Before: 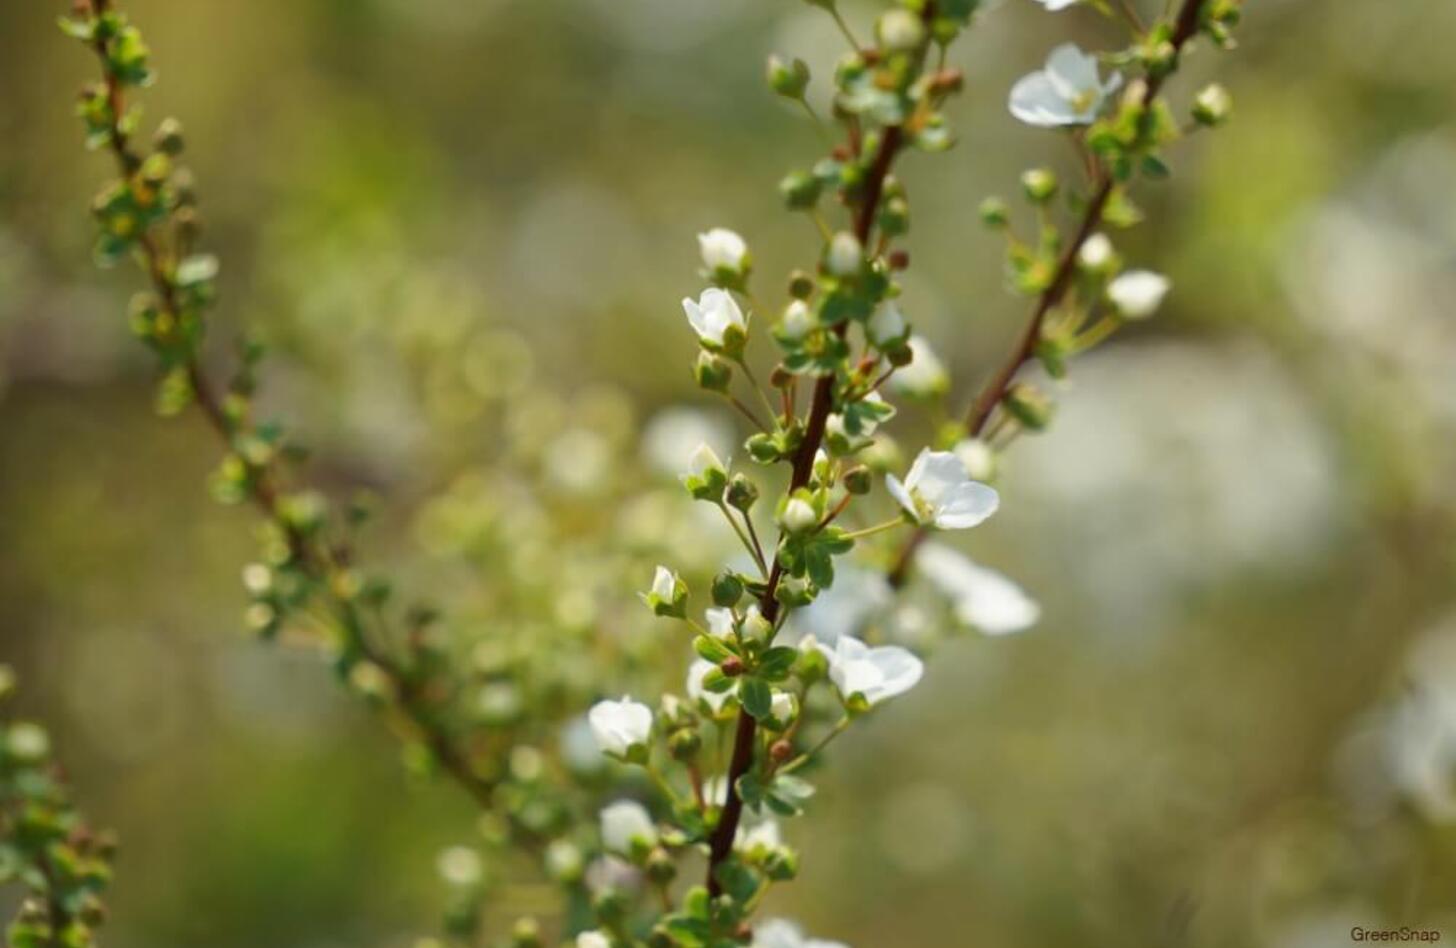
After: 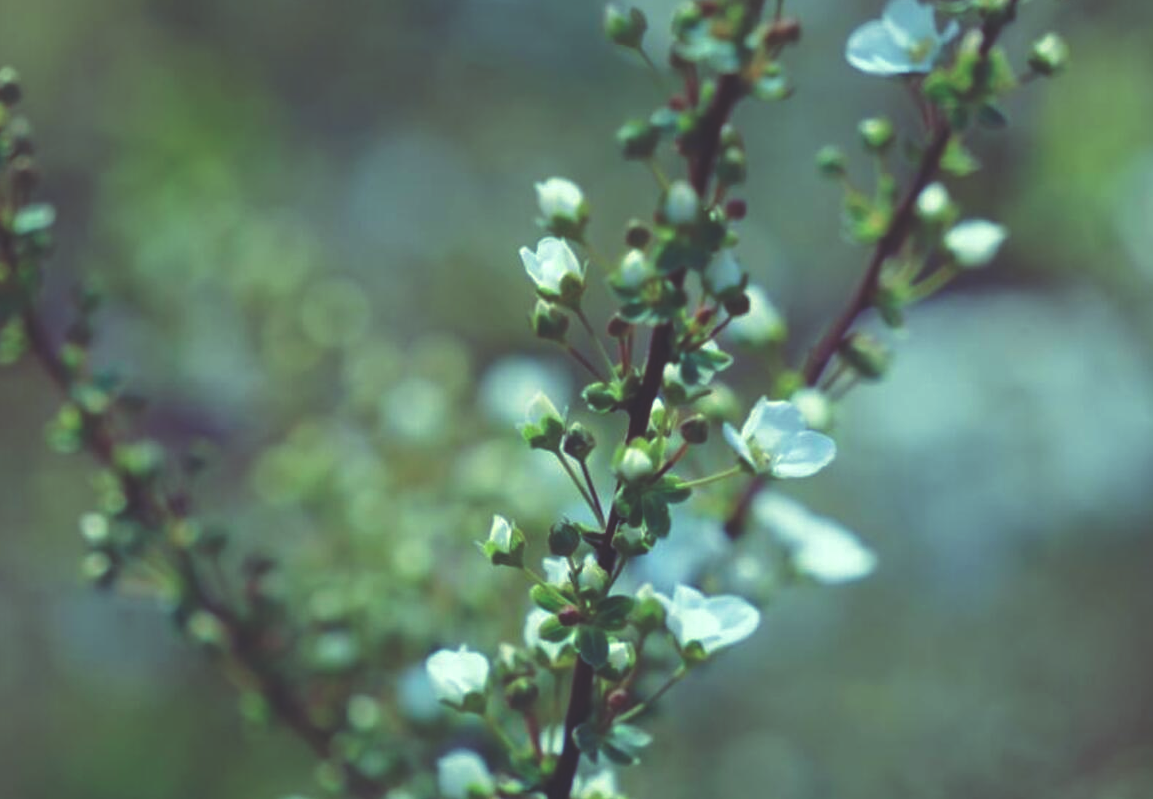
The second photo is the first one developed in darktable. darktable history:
crop: left 11.225%, top 5.381%, right 9.565%, bottom 10.314%
rgb curve: curves: ch0 [(0, 0.186) (0.314, 0.284) (0.576, 0.466) (0.805, 0.691) (0.936, 0.886)]; ch1 [(0, 0.186) (0.314, 0.284) (0.581, 0.534) (0.771, 0.746) (0.936, 0.958)]; ch2 [(0, 0.216) (0.275, 0.39) (1, 1)], mode RGB, independent channels, compensate middle gray true, preserve colors none
